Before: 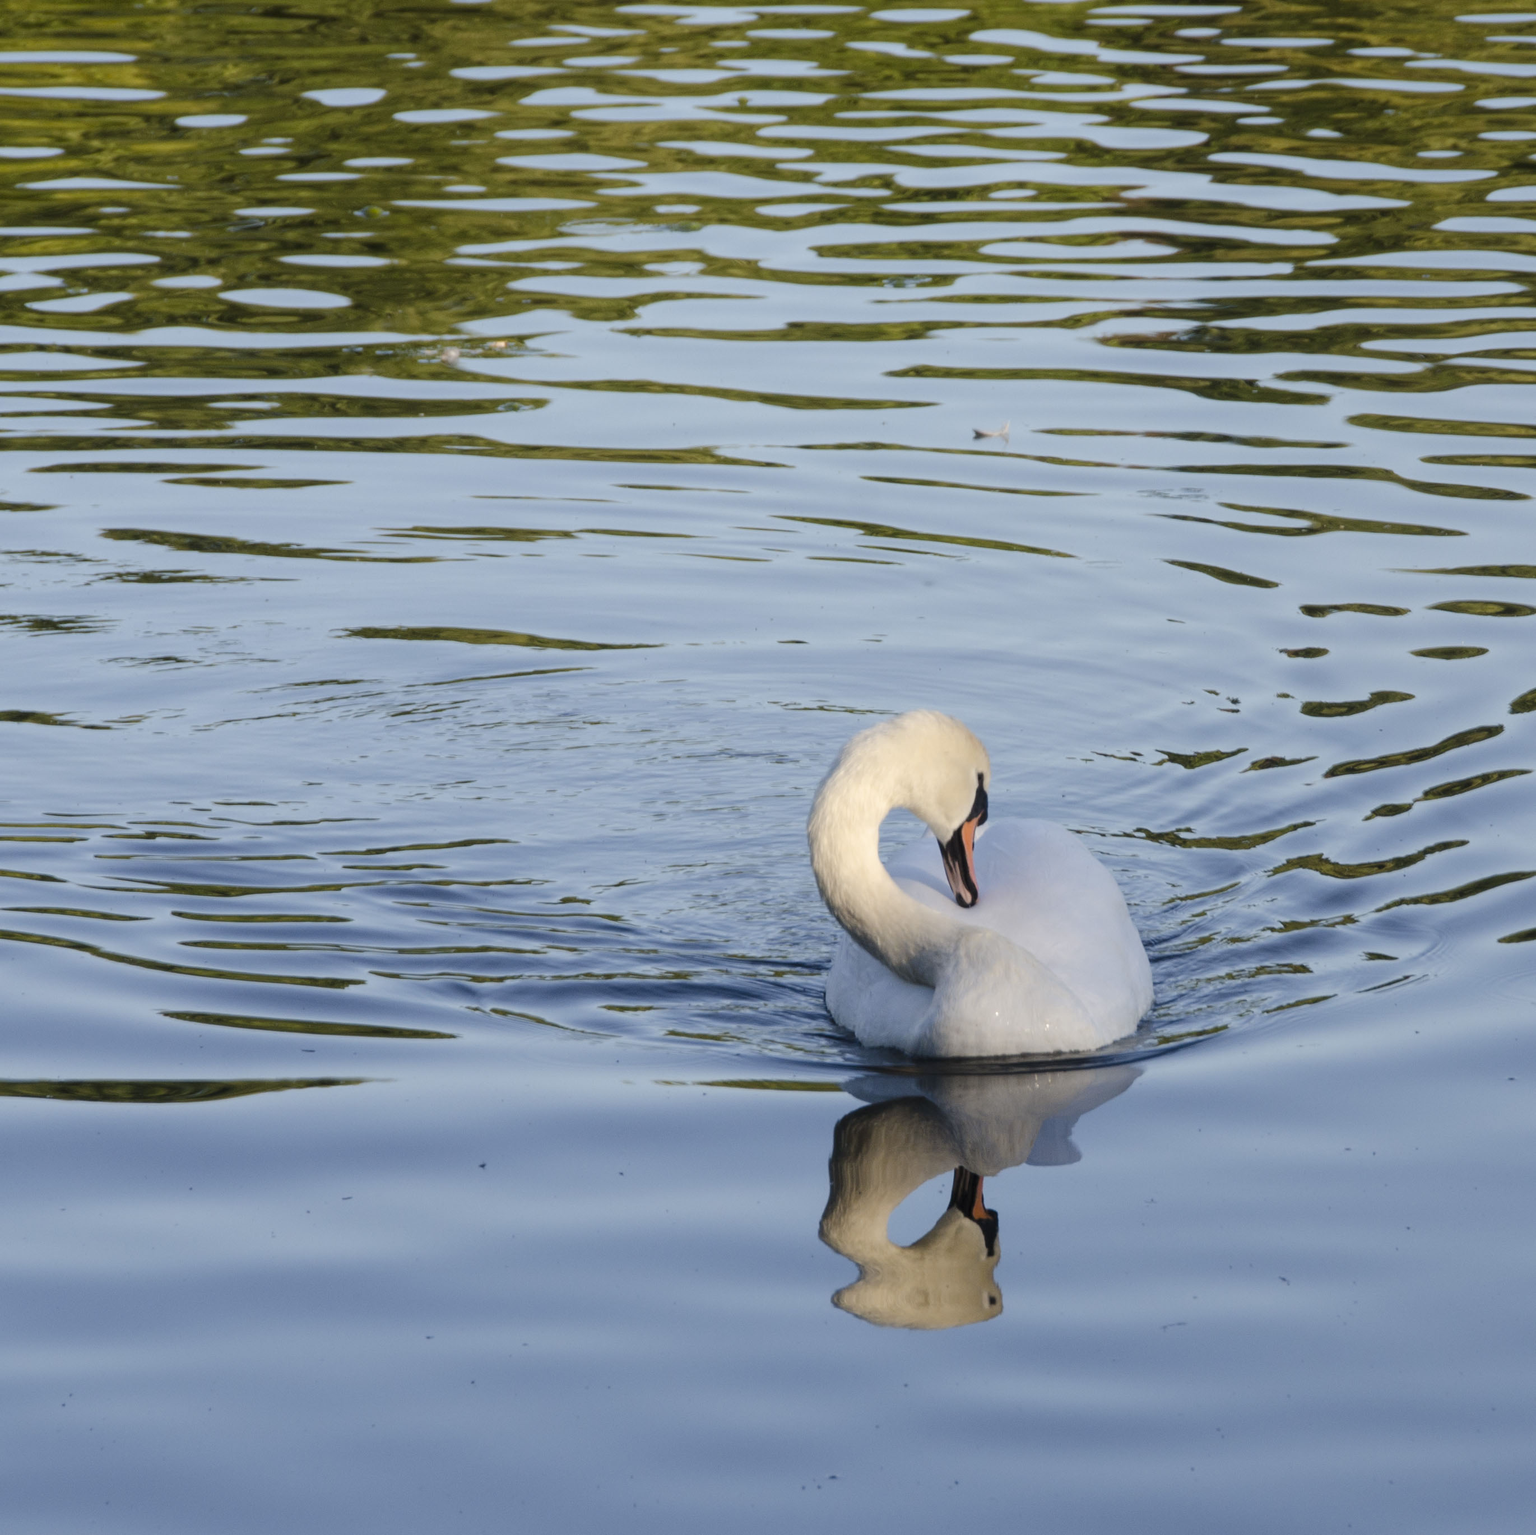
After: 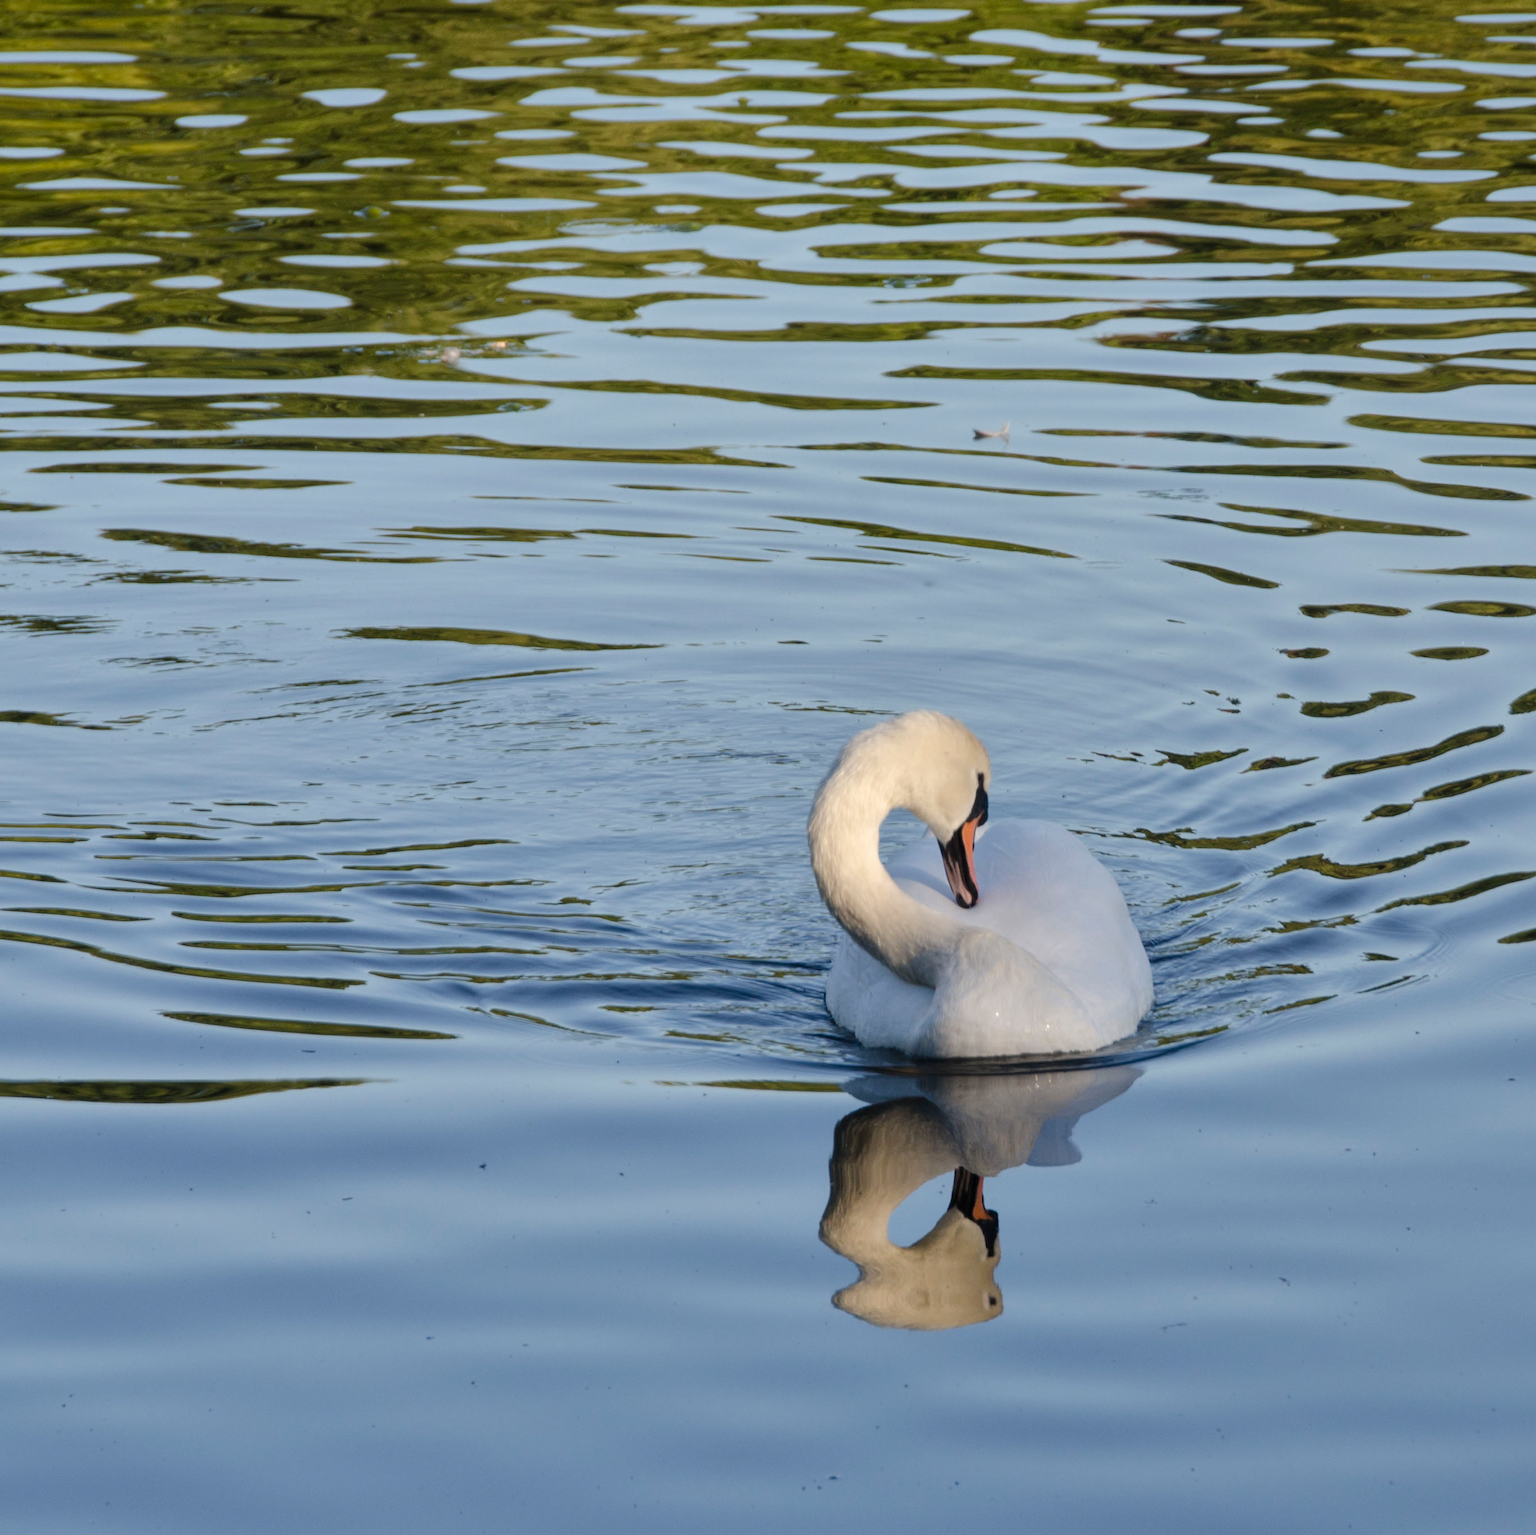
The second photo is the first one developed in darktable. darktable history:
shadows and highlights: shadows 22.96, highlights -48.52, soften with gaussian
